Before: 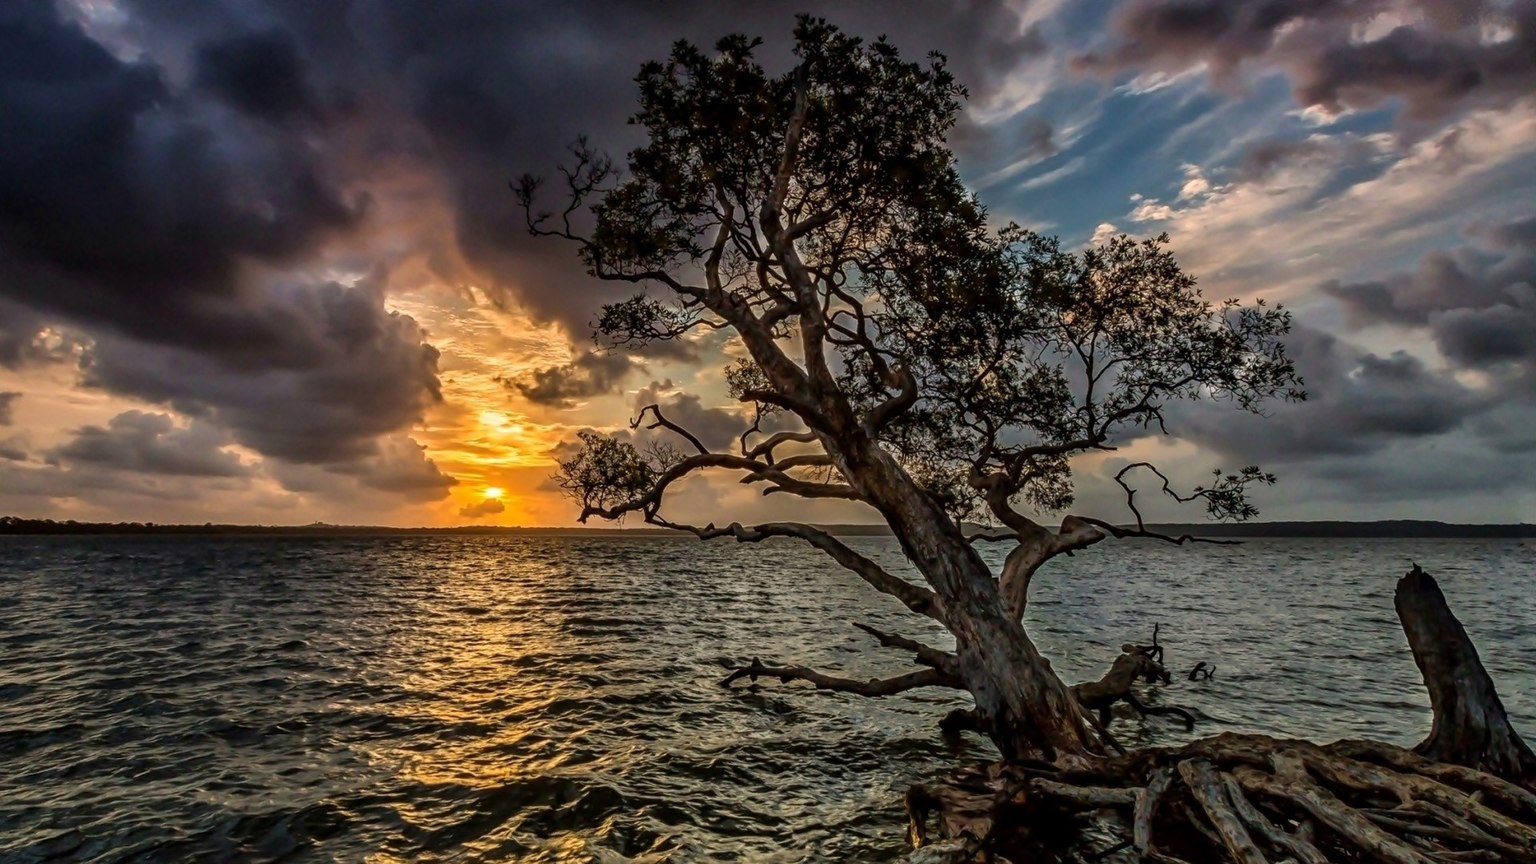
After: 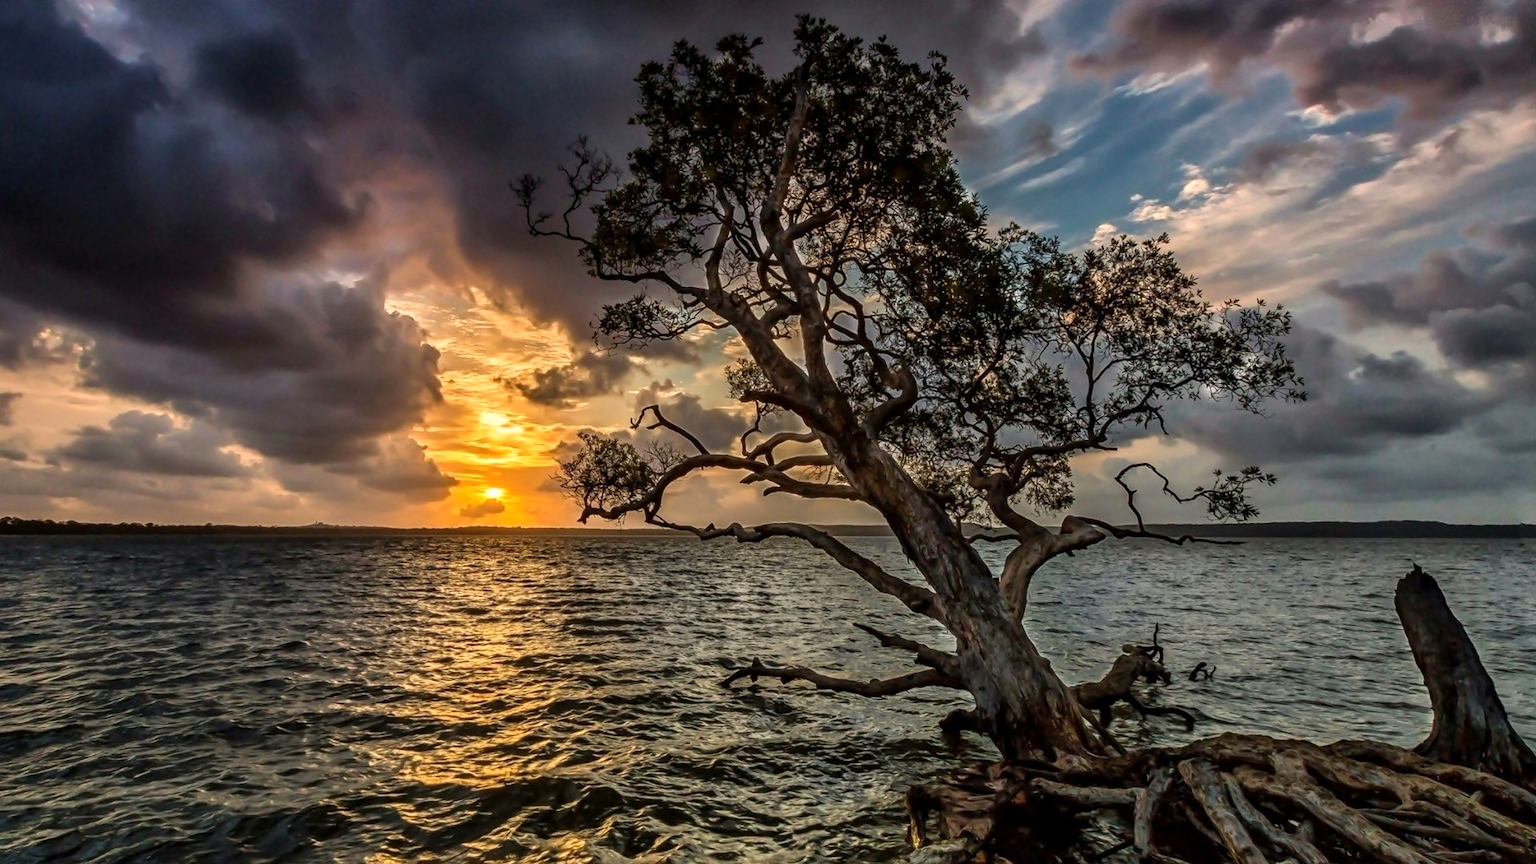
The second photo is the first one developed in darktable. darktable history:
exposure: exposure 0.233 EV, compensate highlight preservation false
